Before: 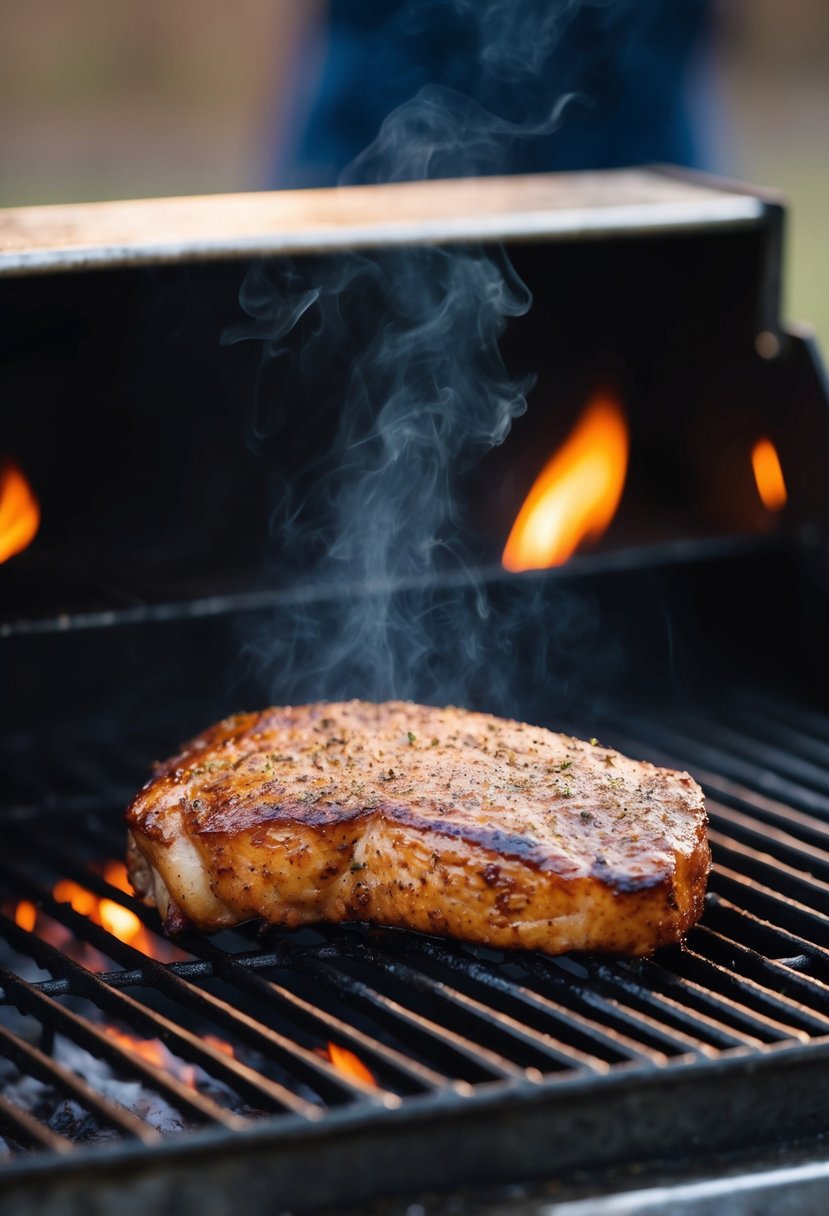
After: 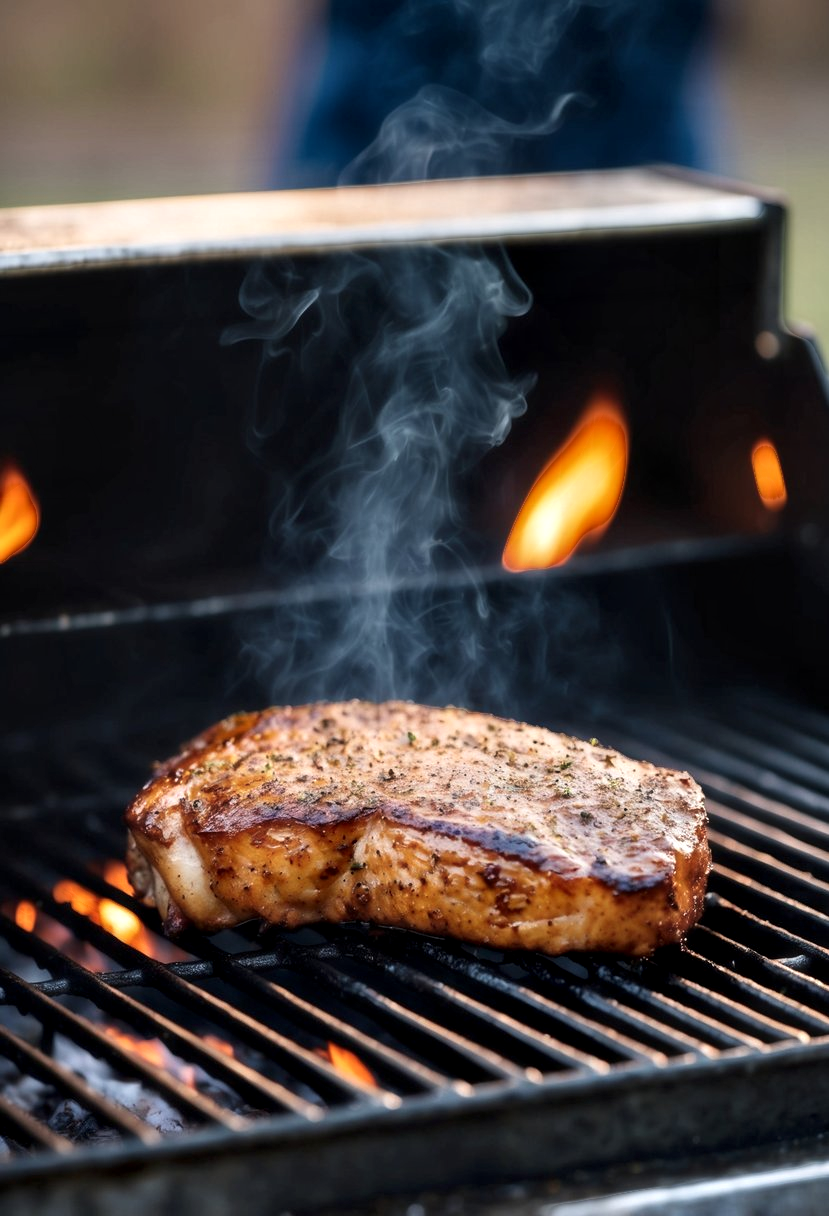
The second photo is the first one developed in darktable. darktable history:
haze removal: strength -0.053, compatibility mode true, adaptive false
contrast equalizer: octaves 7, y [[0.586, 0.584, 0.576, 0.565, 0.552, 0.539], [0.5 ×6], [0.97, 0.959, 0.919, 0.859, 0.789, 0.717], [0 ×6], [0 ×6]]
